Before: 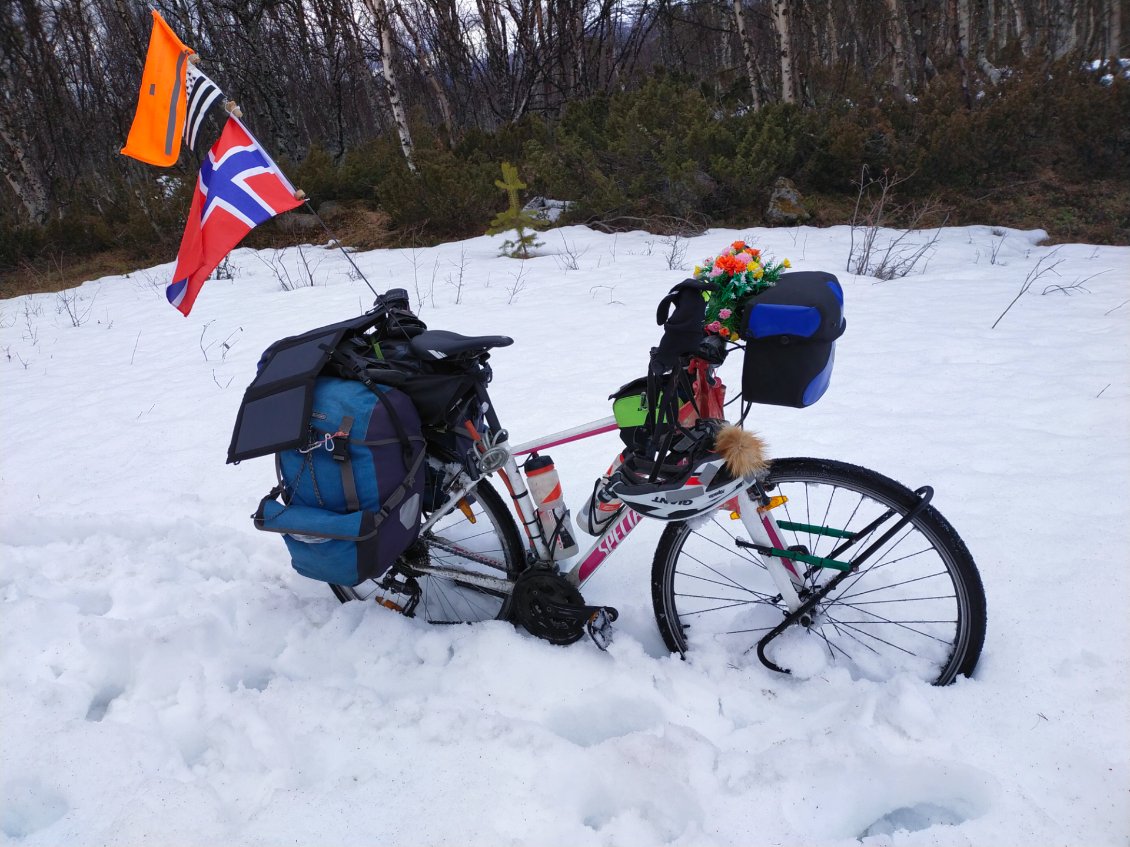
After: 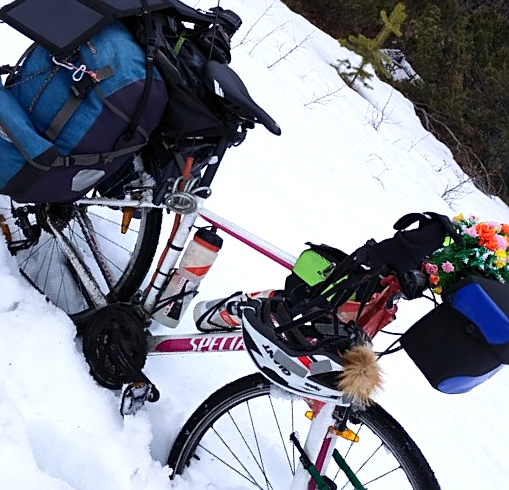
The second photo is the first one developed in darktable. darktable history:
local contrast: mode bilateral grid, contrast 20, coarseness 50, detail 120%, midtone range 0.2
sharpen: radius 1.937
crop and rotate: angle -45.81°, top 16.733%, right 0.947%, bottom 11.756%
contrast brightness saturation: contrast 0.154, brightness 0.041
tone equalizer: -8 EV -0.401 EV, -7 EV -0.41 EV, -6 EV -0.318 EV, -5 EV -0.261 EV, -3 EV 0.236 EV, -2 EV 0.347 EV, -1 EV 0.389 EV, +0 EV 0.387 EV, edges refinement/feathering 500, mask exposure compensation -1.57 EV, preserve details no
